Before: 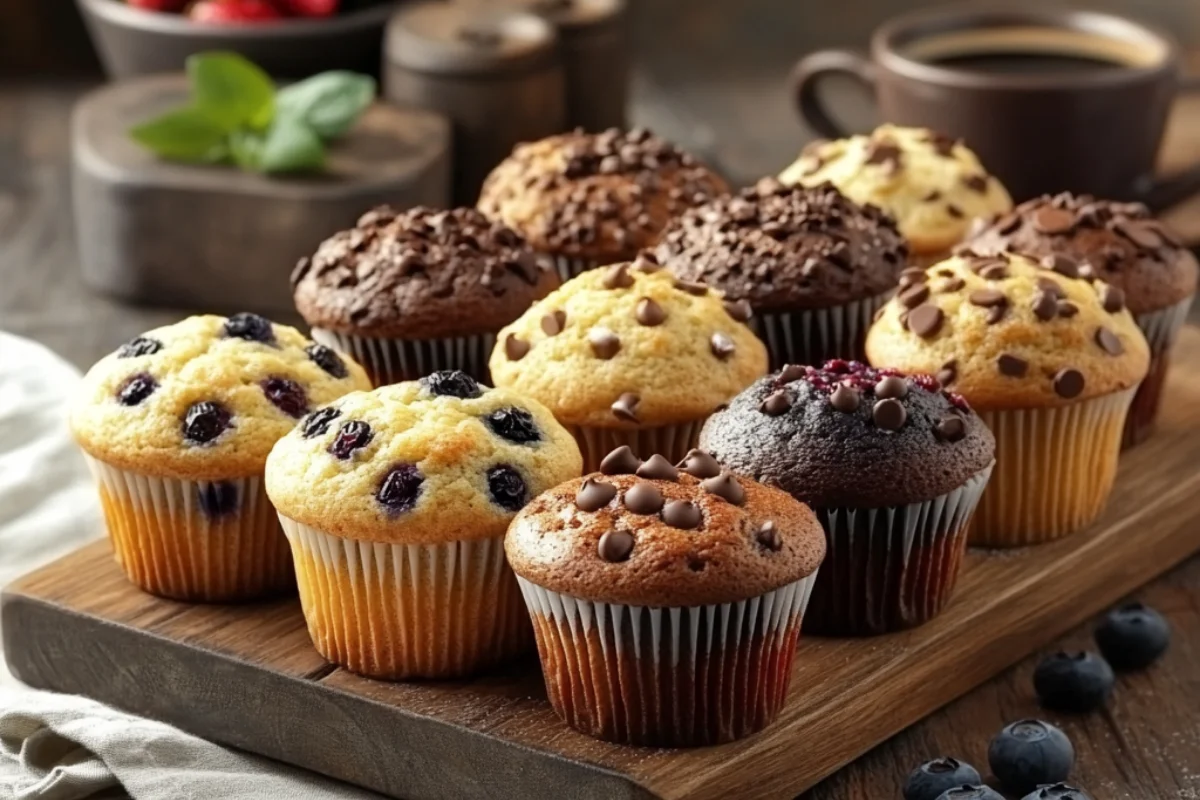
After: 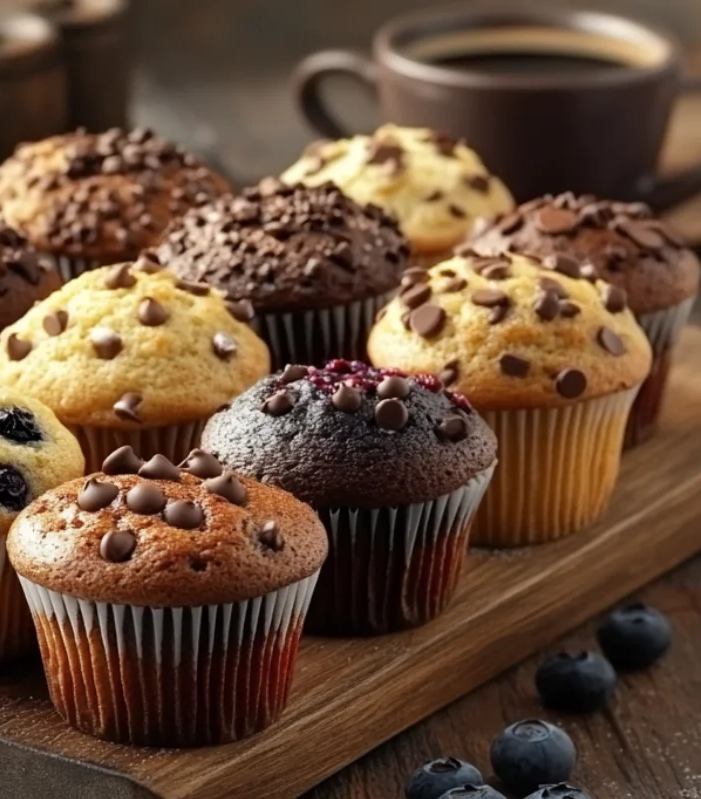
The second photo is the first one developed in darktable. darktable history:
crop: left 41.554%
